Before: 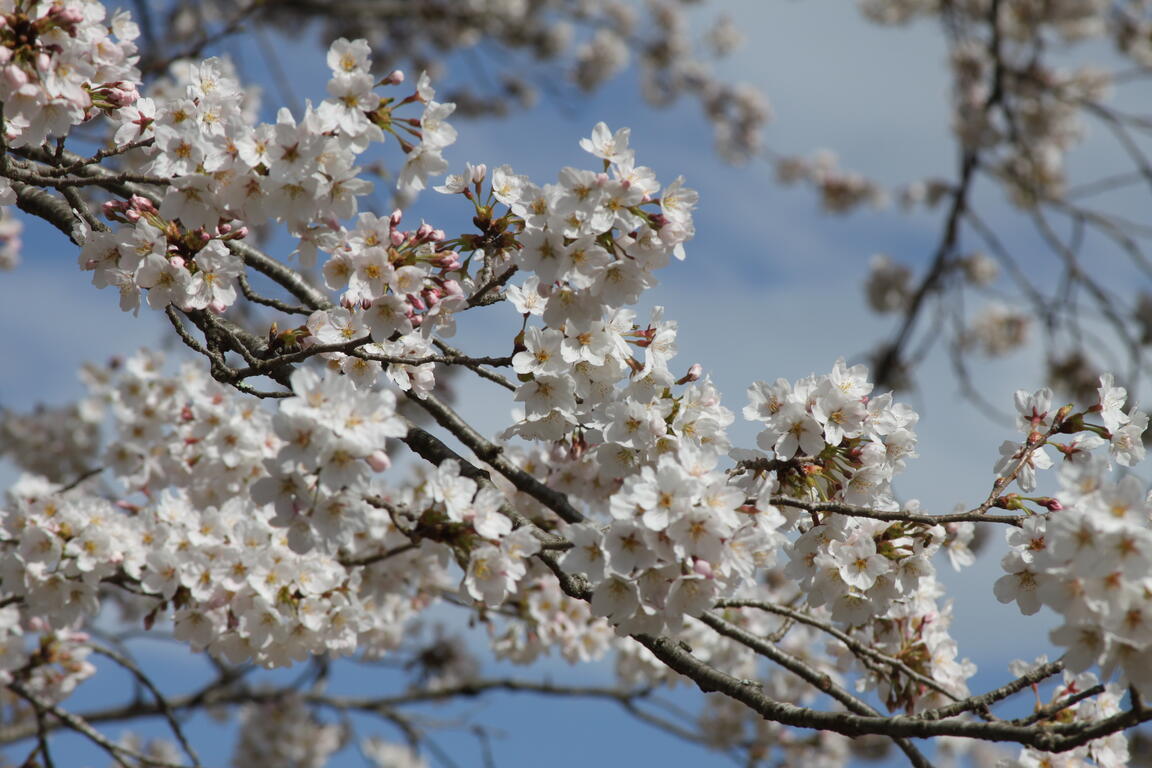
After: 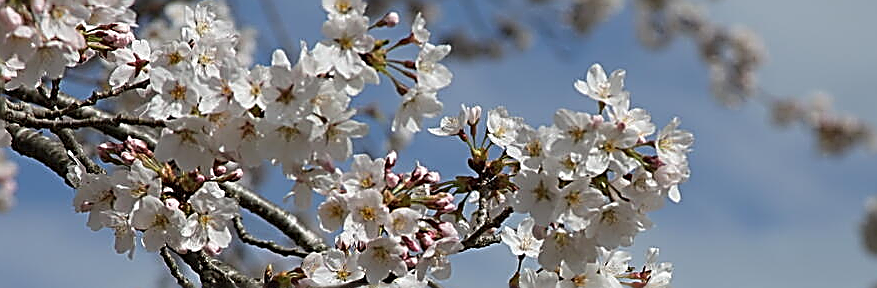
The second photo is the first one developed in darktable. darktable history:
sharpen: amount 1.871
crop: left 0.514%, top 7.644%, right 23.334%, bottom 54.781%
